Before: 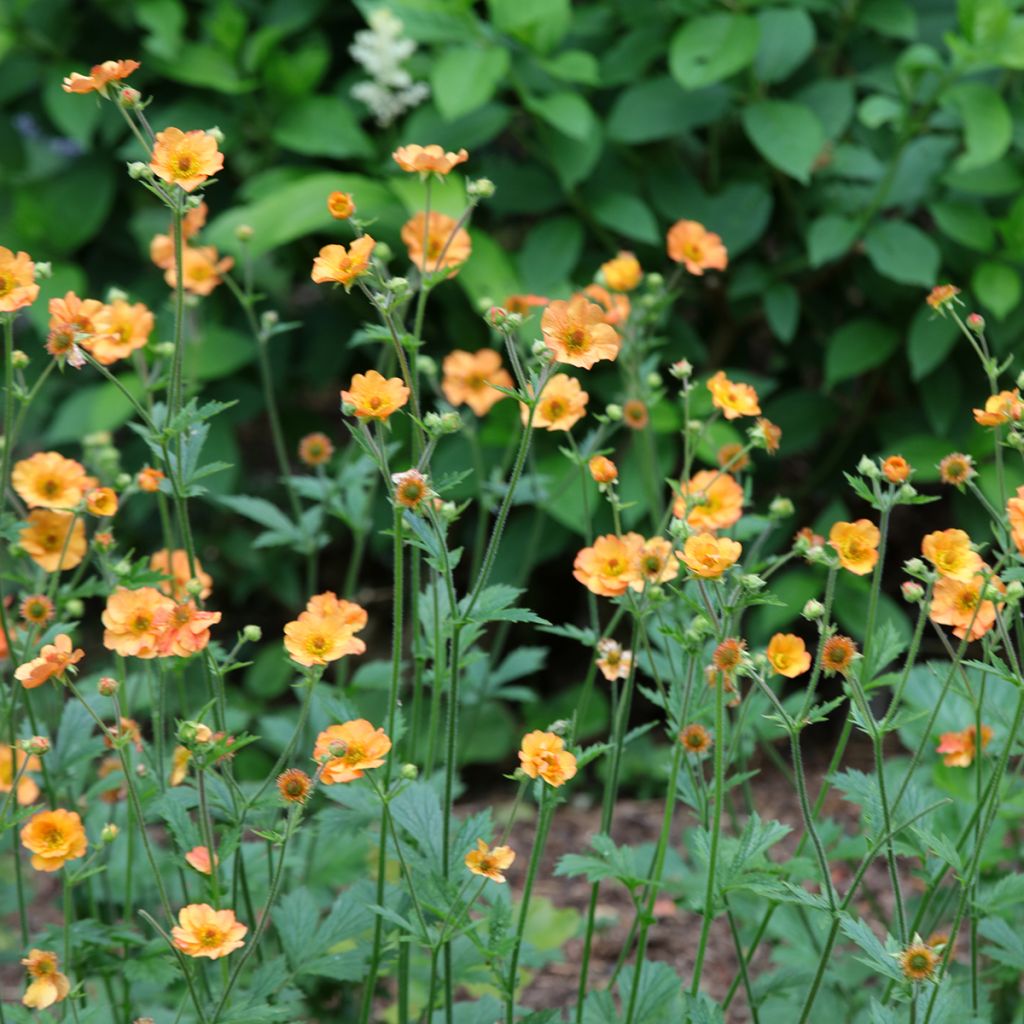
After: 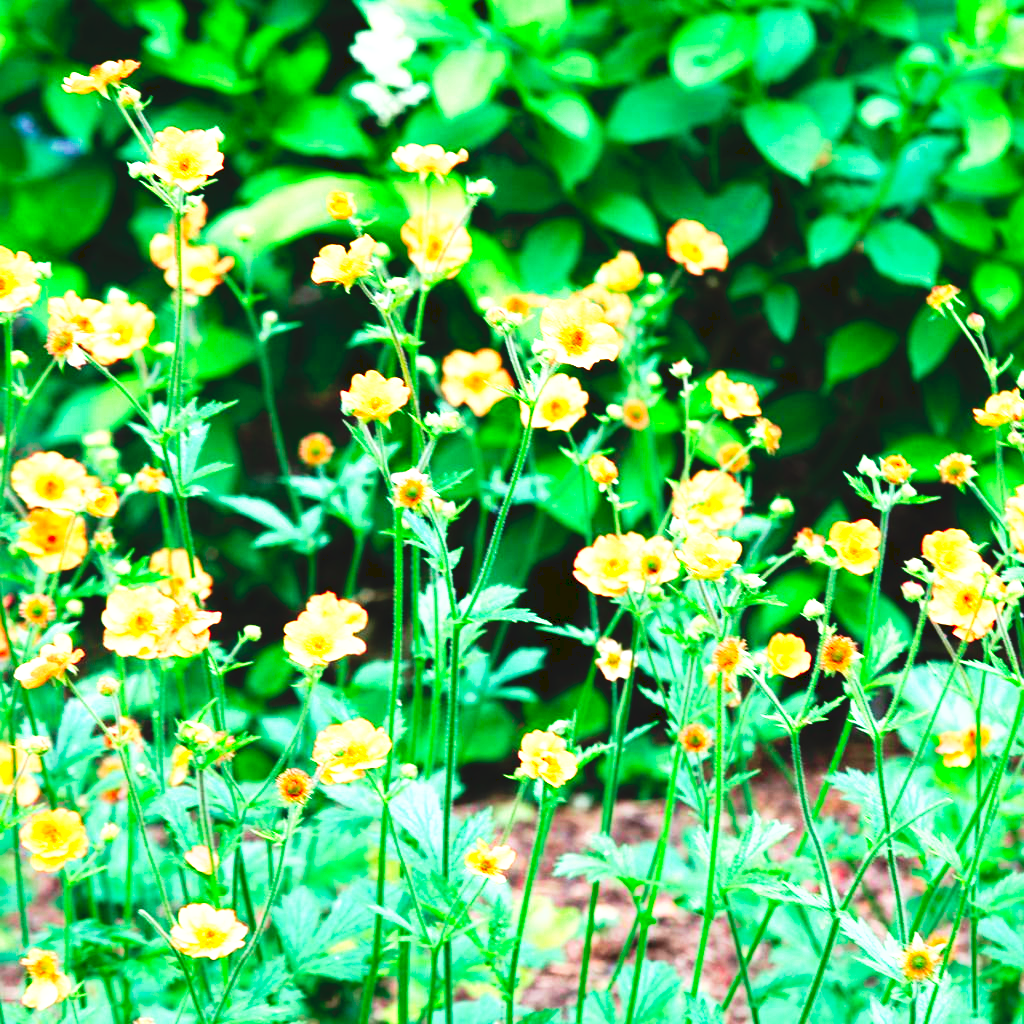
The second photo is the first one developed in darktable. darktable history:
exposure: black level correction 0.001, exposure 1.398 EV, compensate exposure bias true, compensate highlight preservation false
color contrast: green-magenta contrast 1.73, blue-yellow contrast 1.15
tone curve: curves: ch0 [(0, 0) (0.003, 0.082) (0.011, 0.082) (0.025, 0.088) (0.044, 0.088) (0.069, 0.093) (0.1, 0.101) (0.136, 0.109) (0.177, 0.129) (0.224, 0.155) (0.277, 0.214) (0.335, 0.289) (0.399, 0.378) (0.468, 0.476) (0.543, 0.589) (0.623, 0.713) (0.709, 0.826) (0.801, 0.908) (0.898, 0.98) (1, 1)], preserve colors none
